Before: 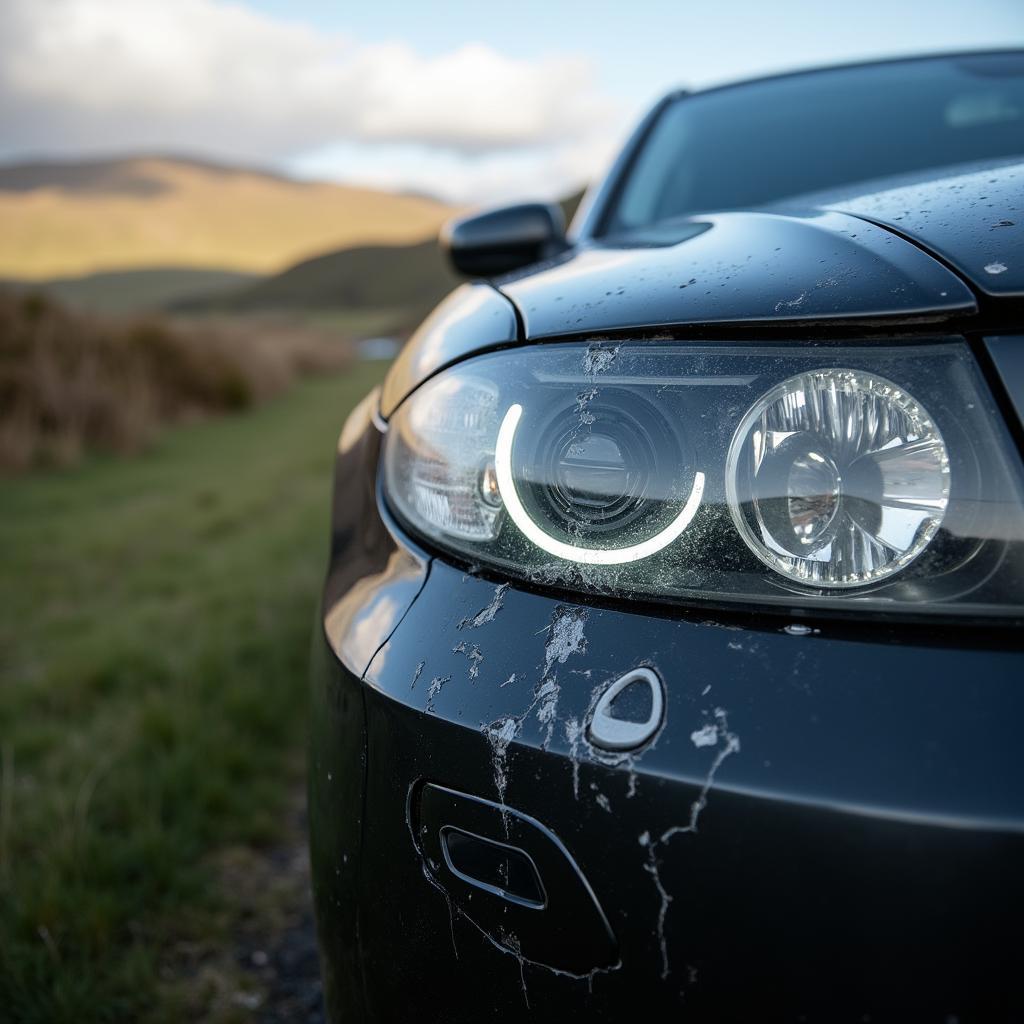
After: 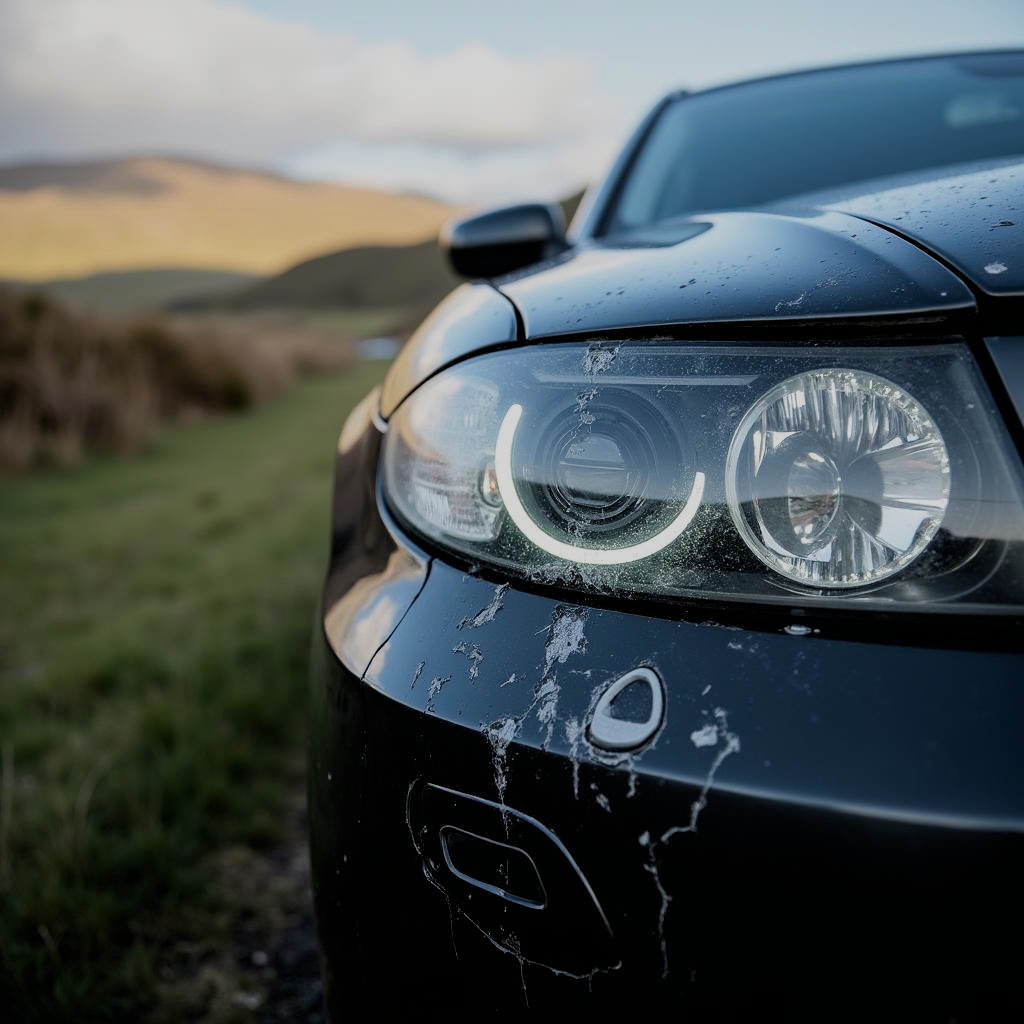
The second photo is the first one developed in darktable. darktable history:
filmic rgb: black relative exposure -6.73 EV, white relative exposure 4.56 EV, hardness 3.27
